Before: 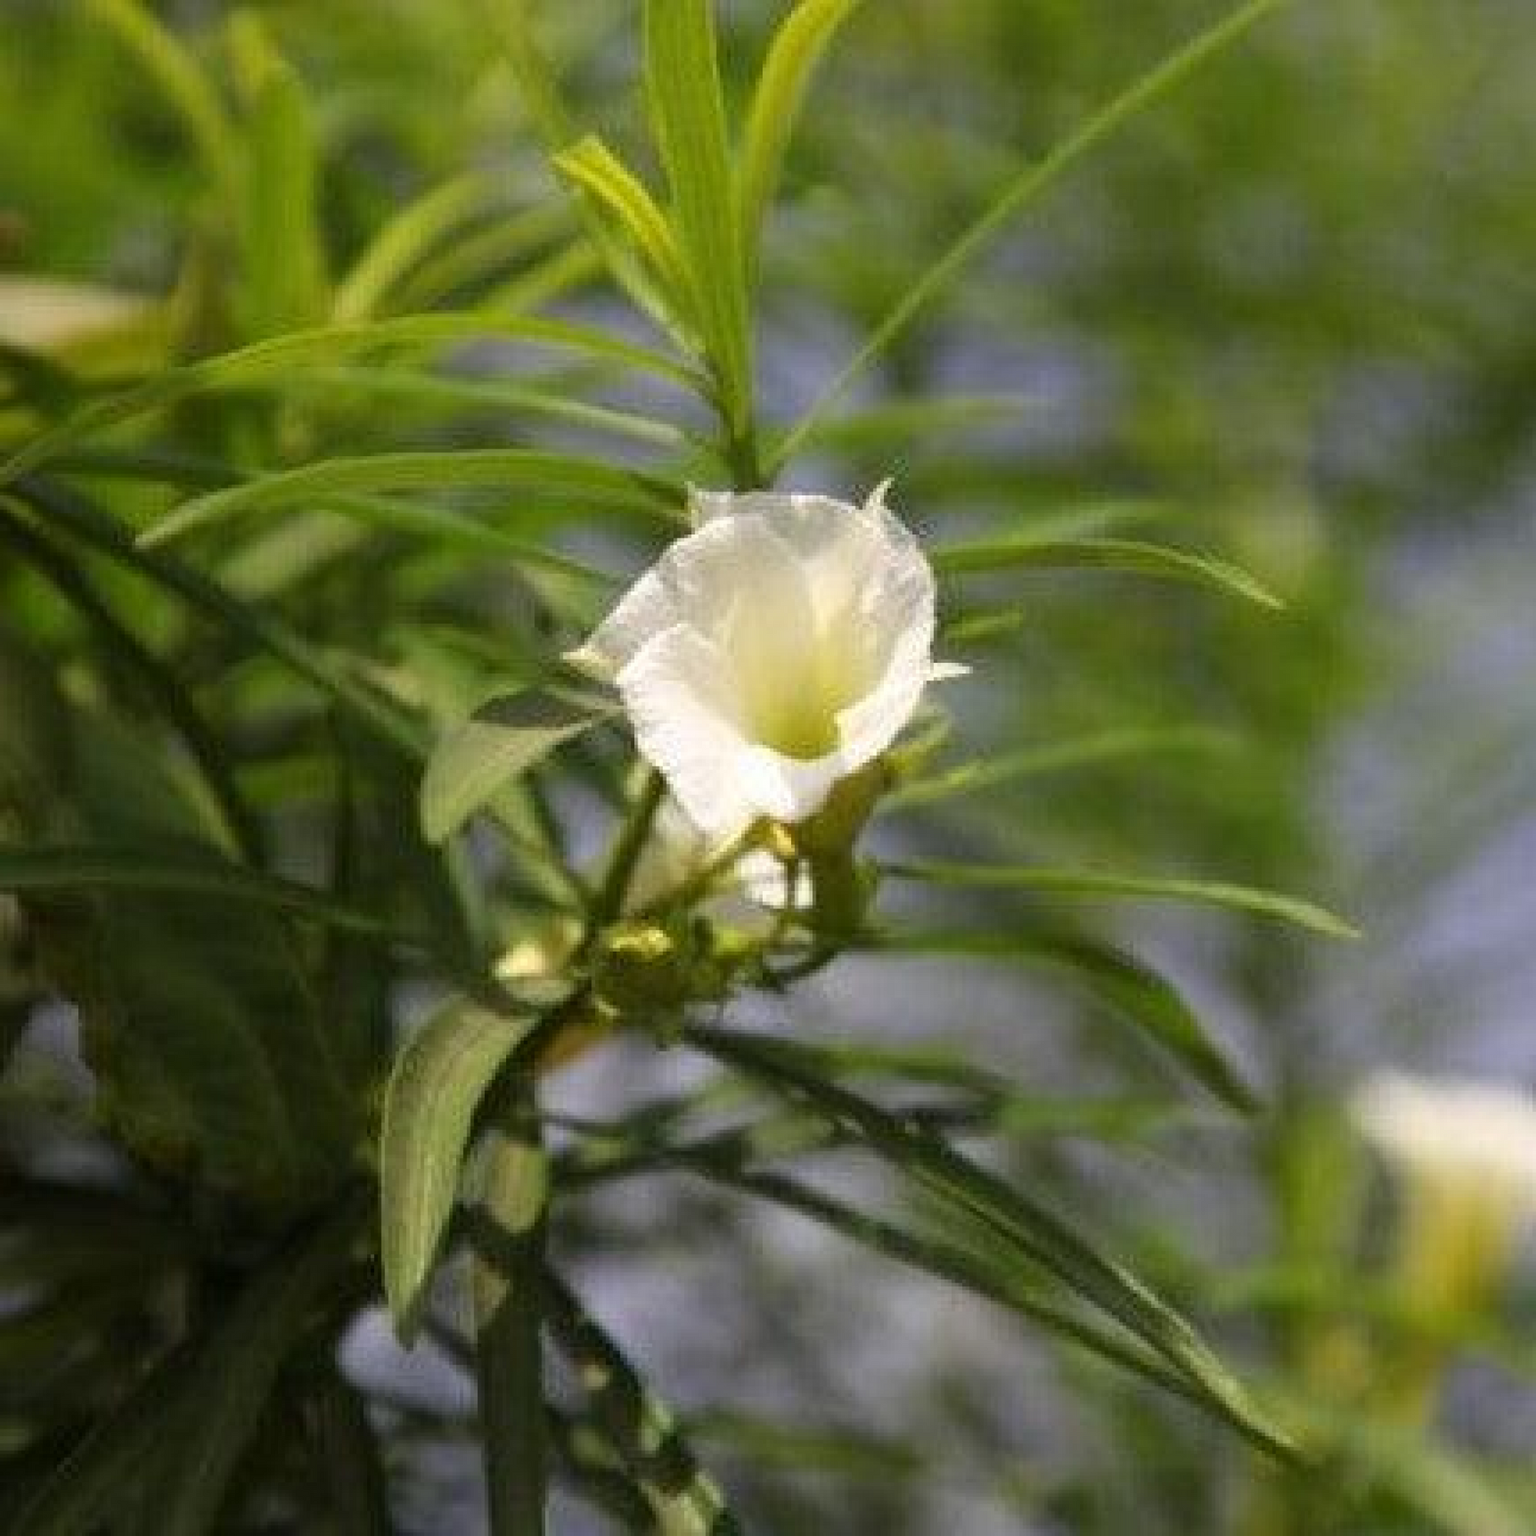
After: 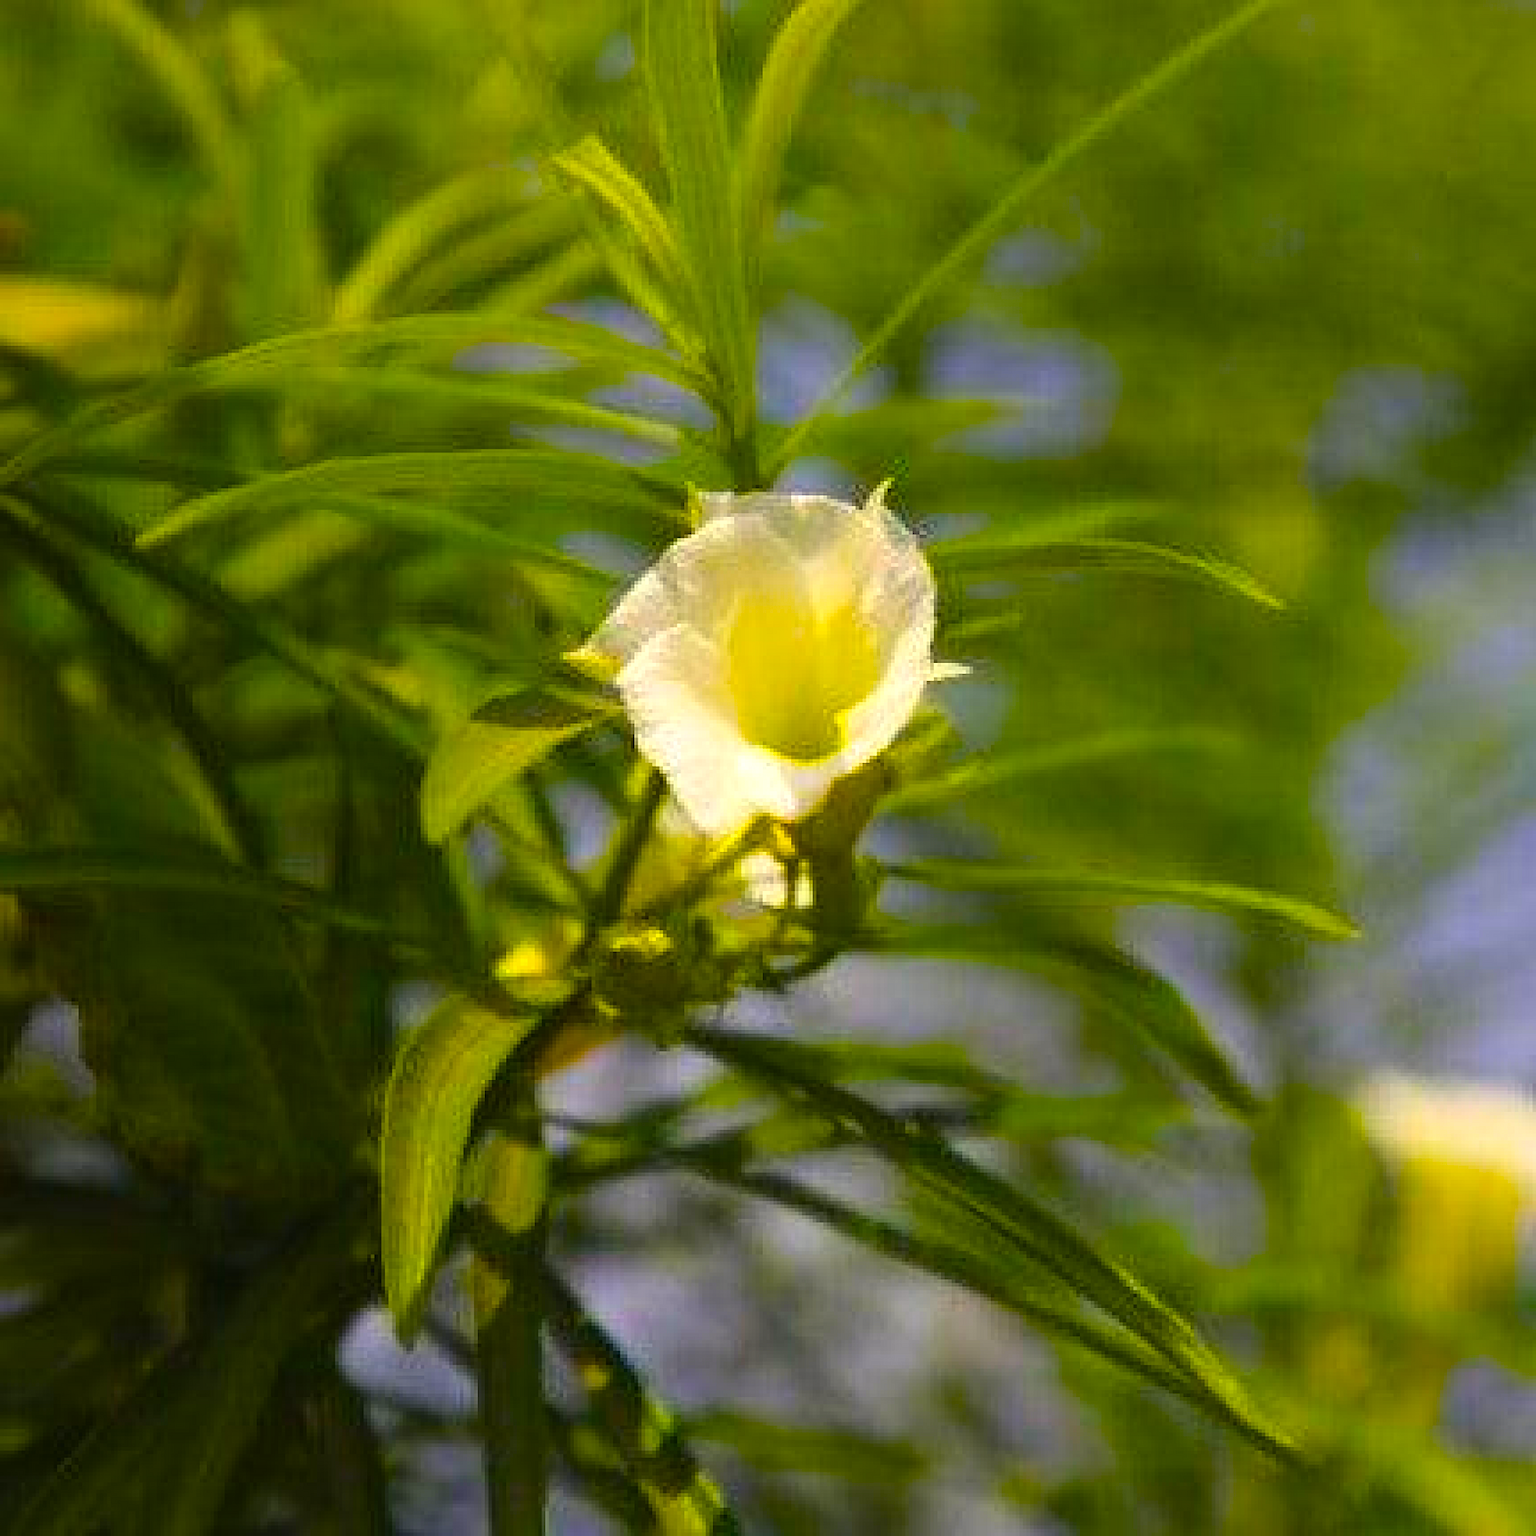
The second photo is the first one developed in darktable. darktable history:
color balance rgb: power › hue 328.47°, highlights gain › luminance 6.483%, highlights gain › chroma 2.515%, highlights gain › hue 89.13°, global offset › luminance 0.276%, linear chroma grading › shadows -8.475%, linear chroma grading › global chroma 9.696%, perceptual saturation grading › global saturation 99.255%, global vibrance 20%
sharpen: on, module defaults
